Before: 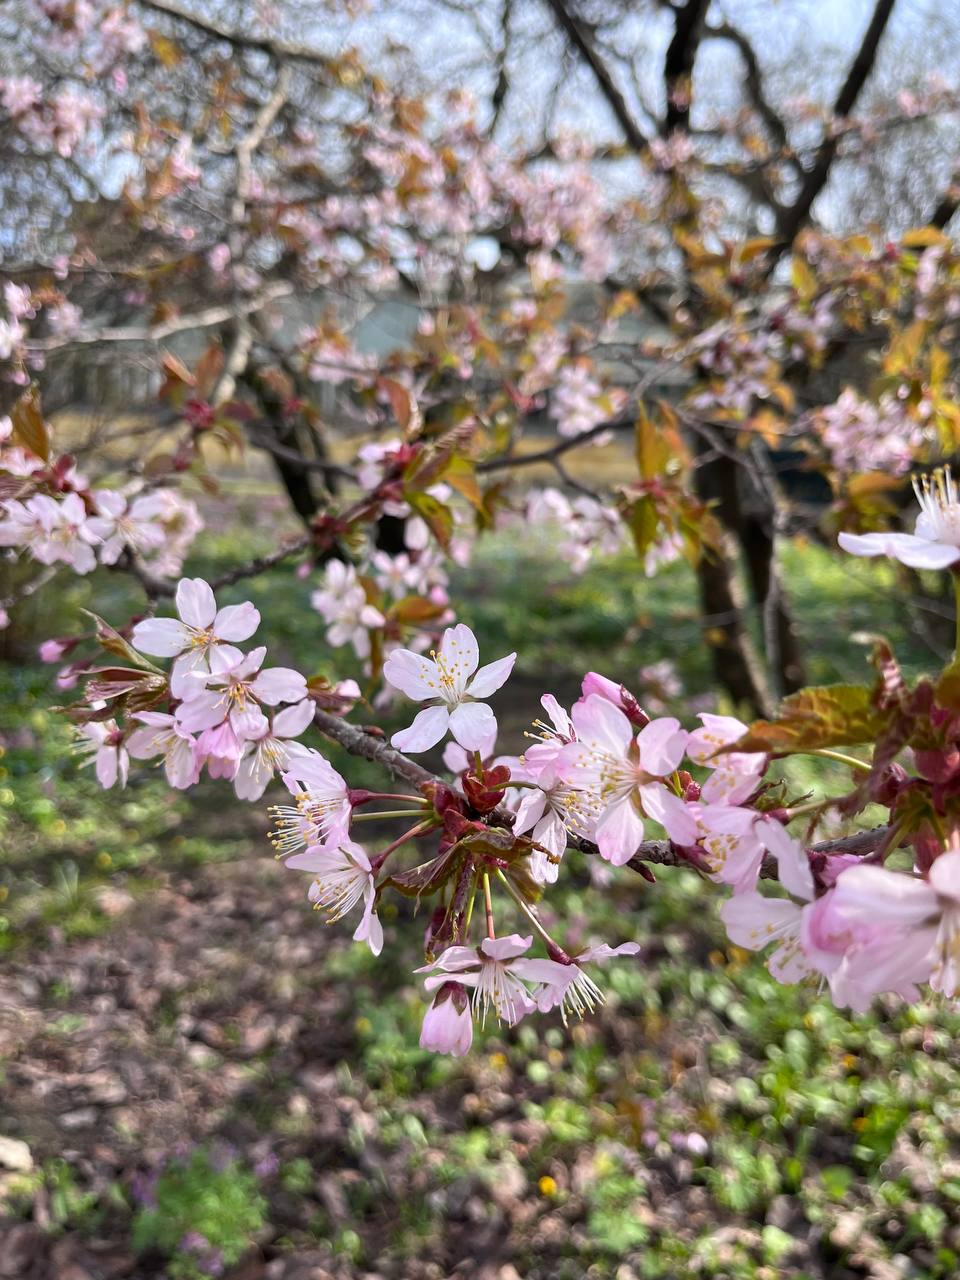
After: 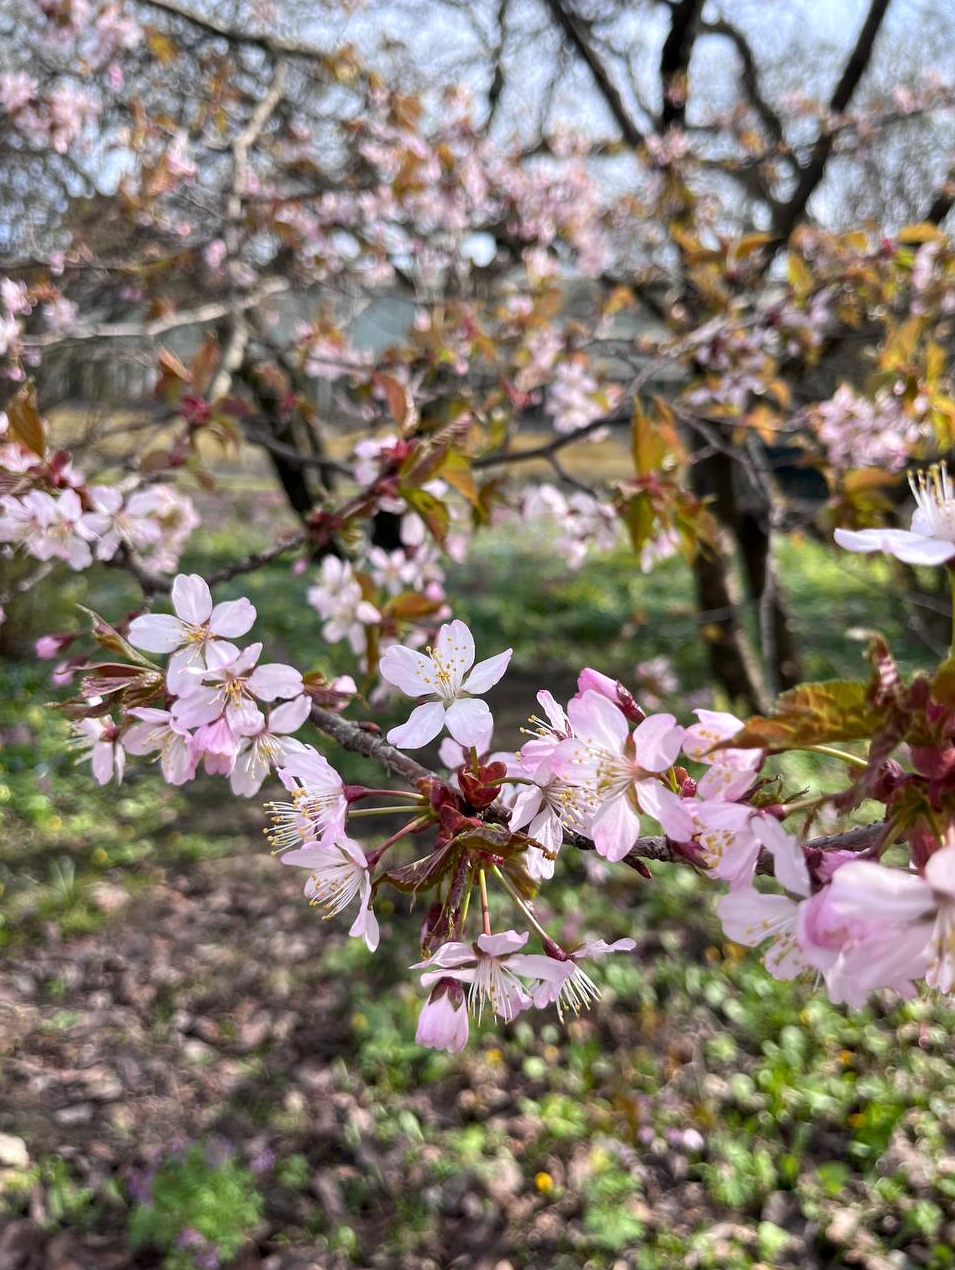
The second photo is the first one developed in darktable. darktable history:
local contrast: highlights 103%, shadows 98%, detail 120%, midtone range 0.2
crop and rotate: left 0.463%, top 0.37%, bottom 0.349%
